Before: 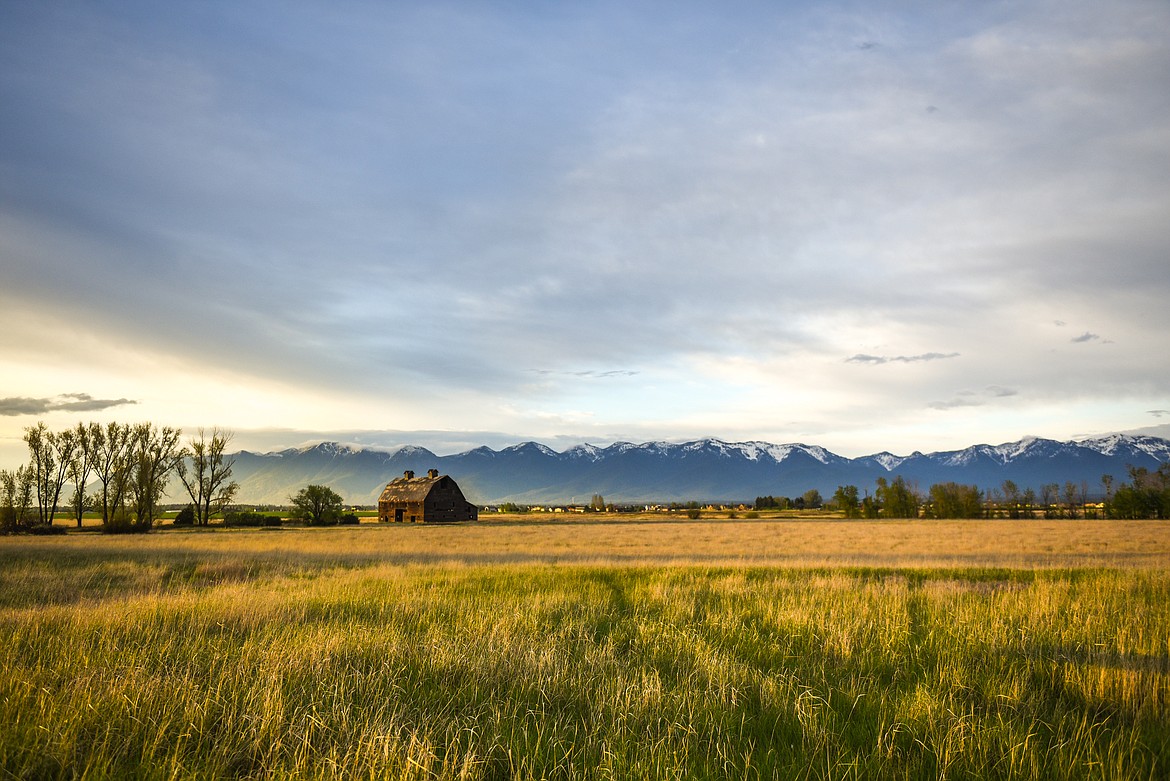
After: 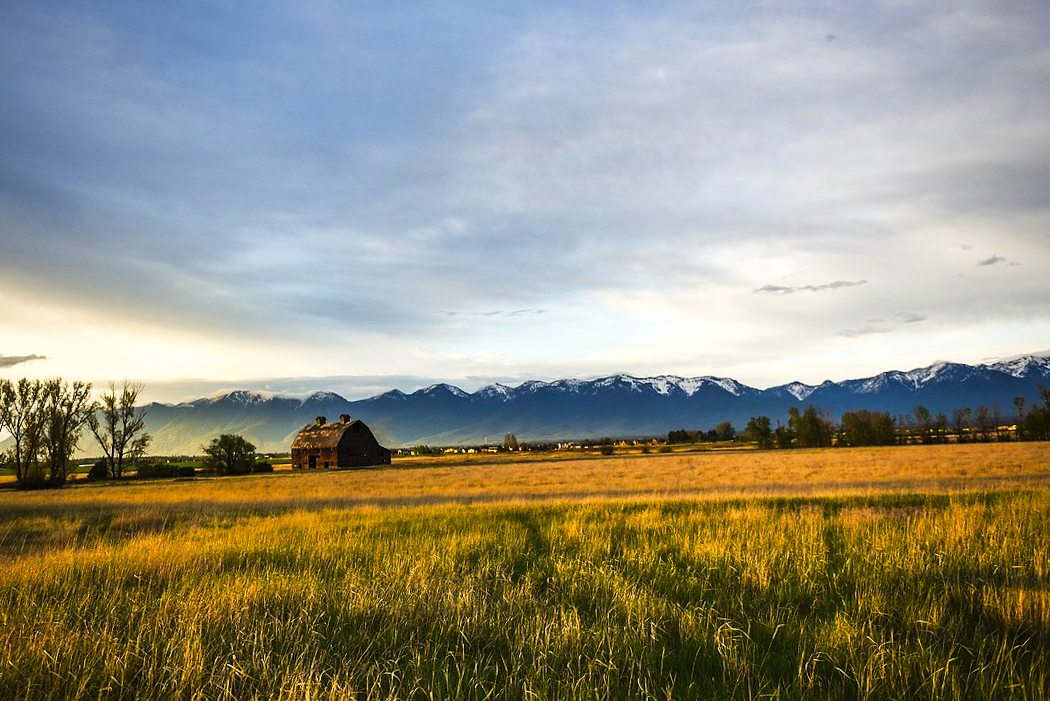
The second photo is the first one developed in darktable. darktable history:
tone curve: curves: ch0 [(0, 0) (0.003, 0.004) (0.011, 0.009) (0.025, 0.017) (0.044, 0.029) (0.069, 0.04) (0.1, 0.051) (0.136, 0.07) (0.177, 0.095) (0.224, 0.131) (0.277, 0.179) (0.335, 0.237) (0.399, 0.302) (0.468, 0.386) (0.543, 0.471) (0.623, 0.576) (0.709, 0.699) (0.801, 0.817) (0.898, 0.917) (1, 1)], preserve colors none
crop and rotate: angle 1.96°, left 5.673%, top 5.673%
